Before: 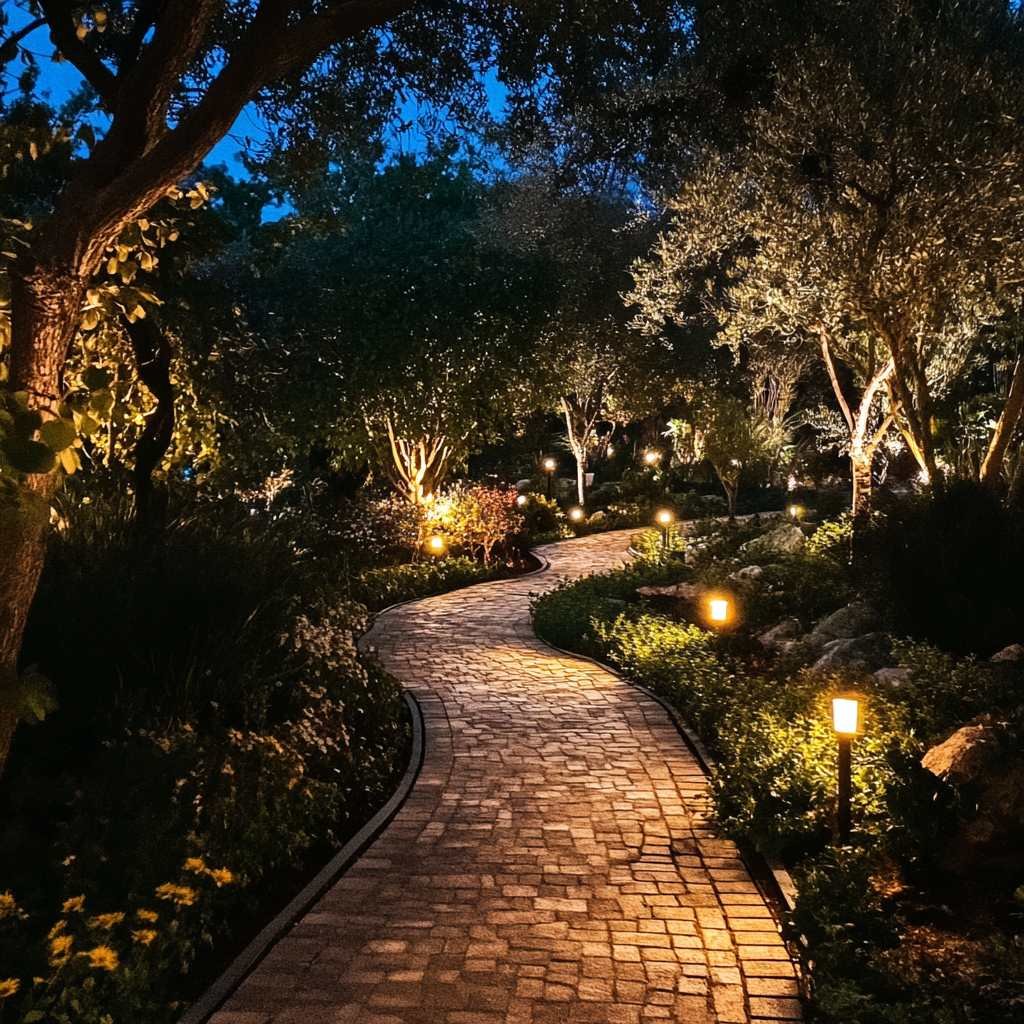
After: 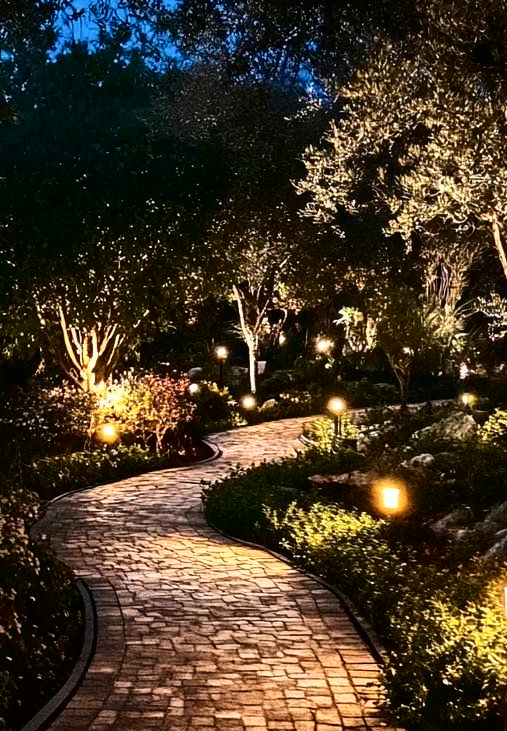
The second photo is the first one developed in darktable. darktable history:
contrast brightness saturation: contrast 0.28
crop: left 32.075%, top 10.976%, right 18.355%, bottom 17.596%
